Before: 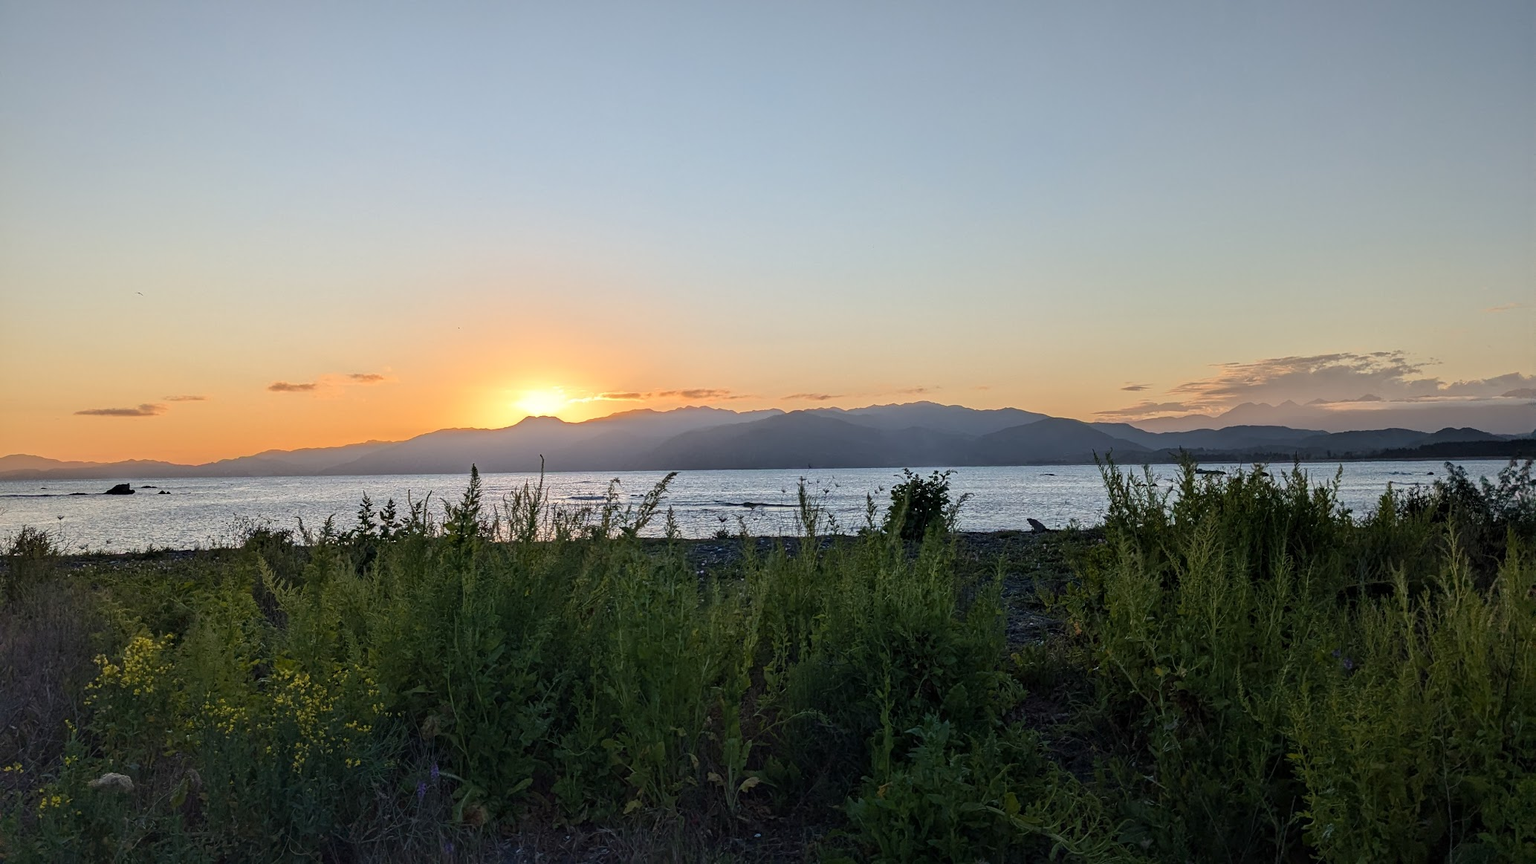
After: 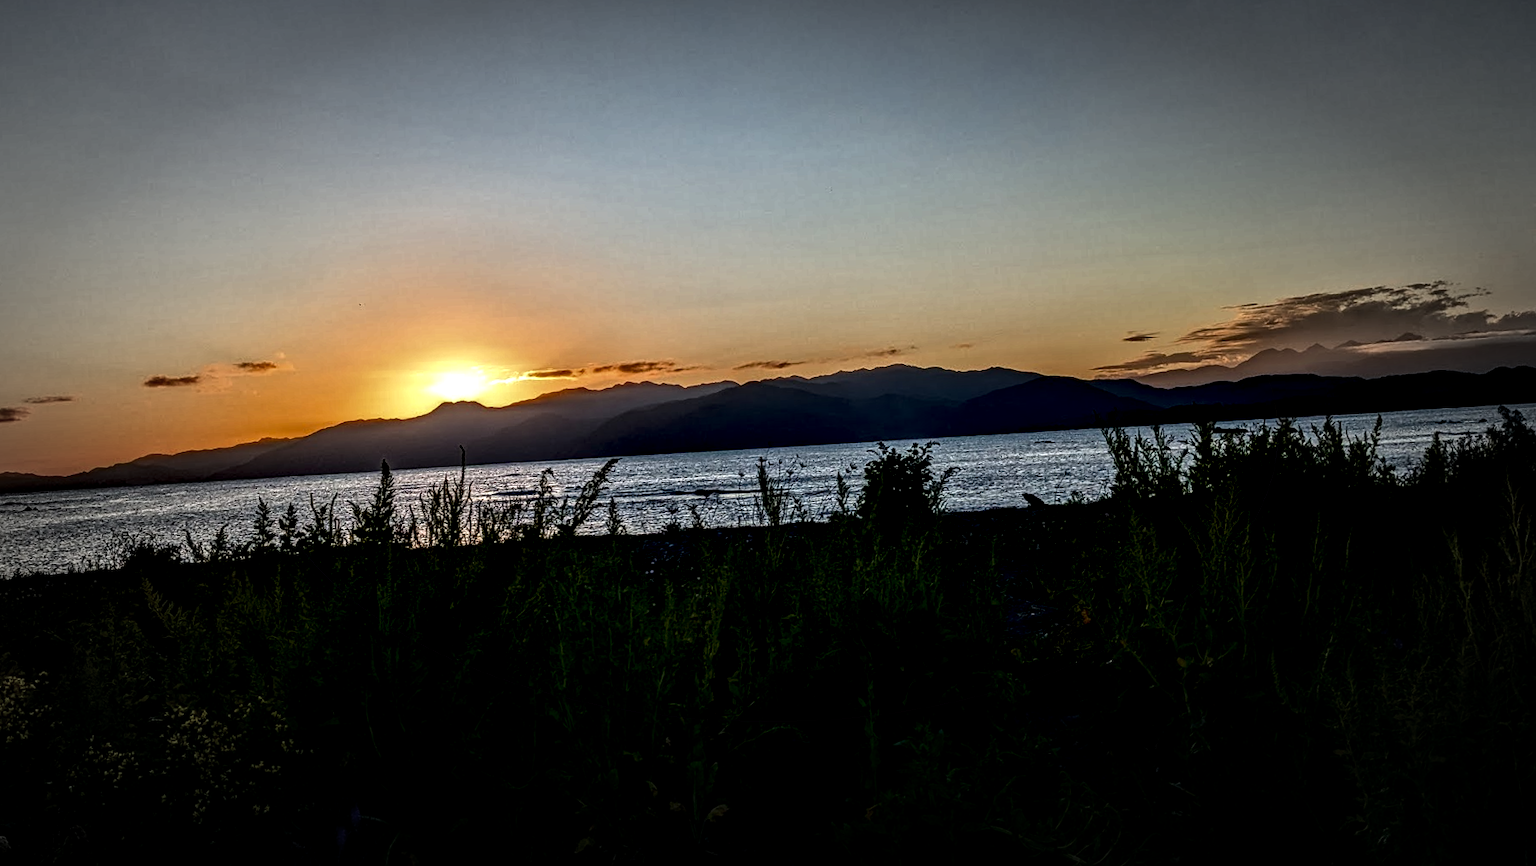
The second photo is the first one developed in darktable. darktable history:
contrast brightness saturation: contrast 0.093, brightness -0.606, saturation 0.172
crop and rotate: angle 2.62°, left 5.967%, top 5.697%
vignetting: fall-off start 66.21%, fall-off radius 39.58%, automatic ratio true, width/height ratio 0.675, unbound false
local contrast: highlights 22%, detail 196%
